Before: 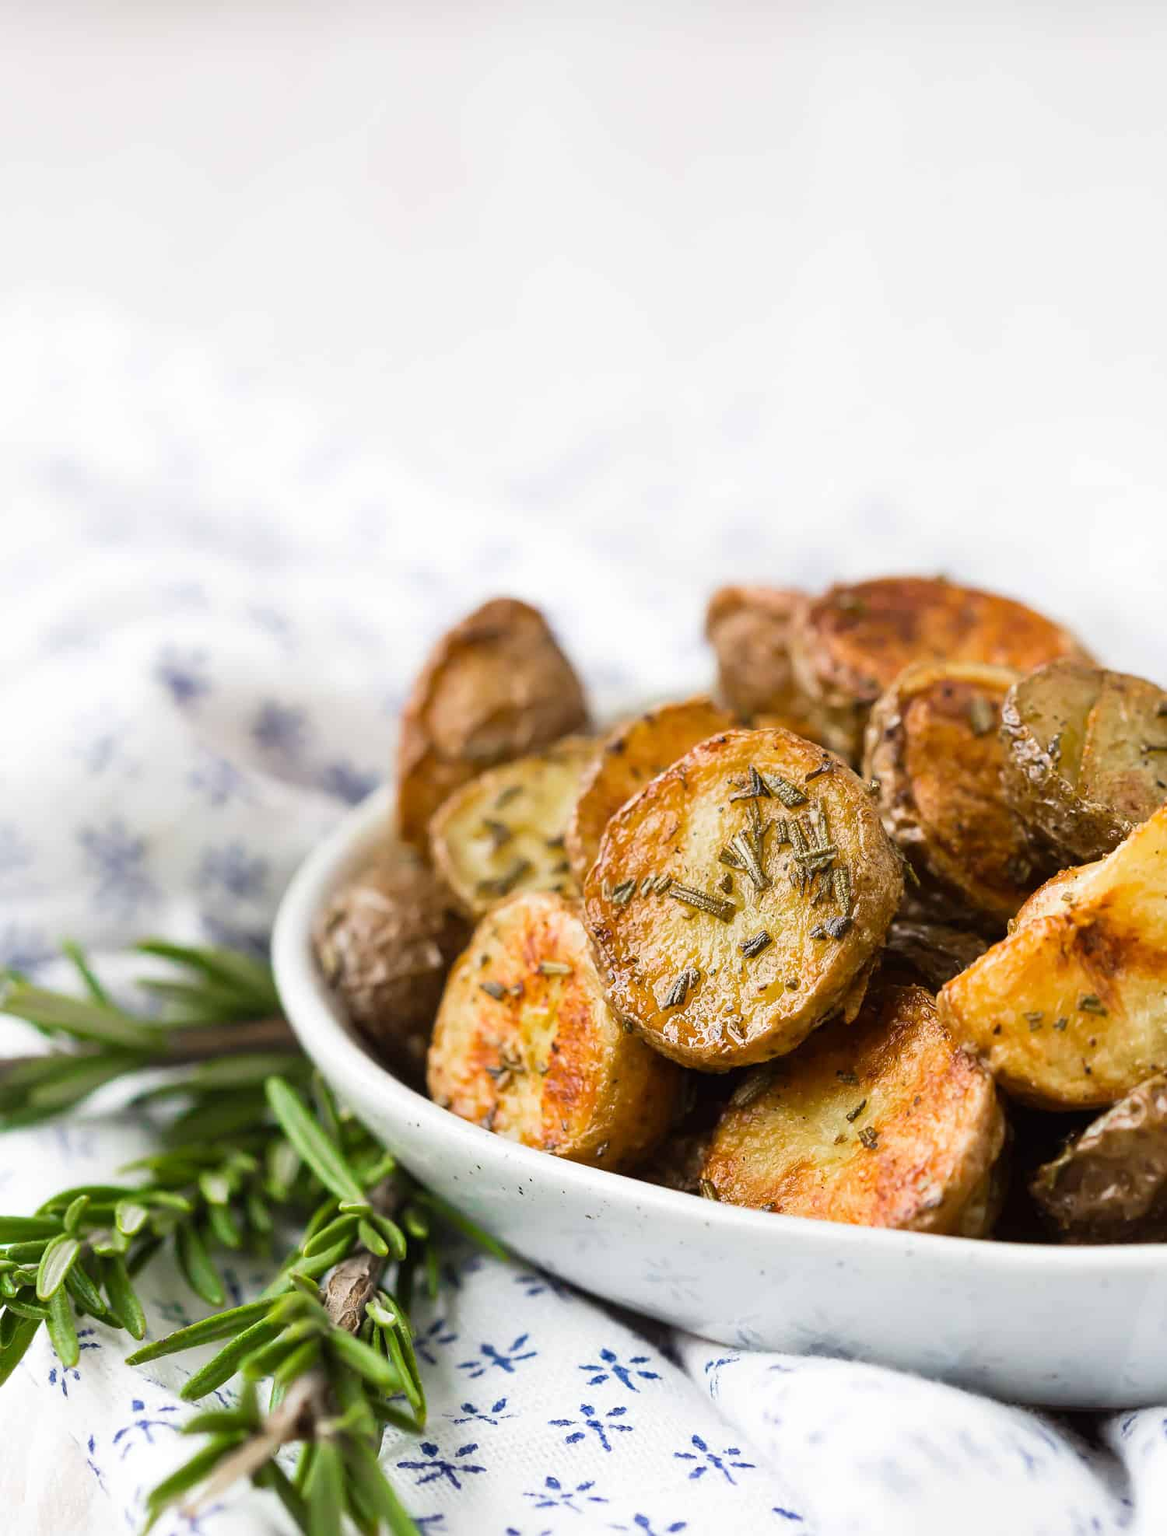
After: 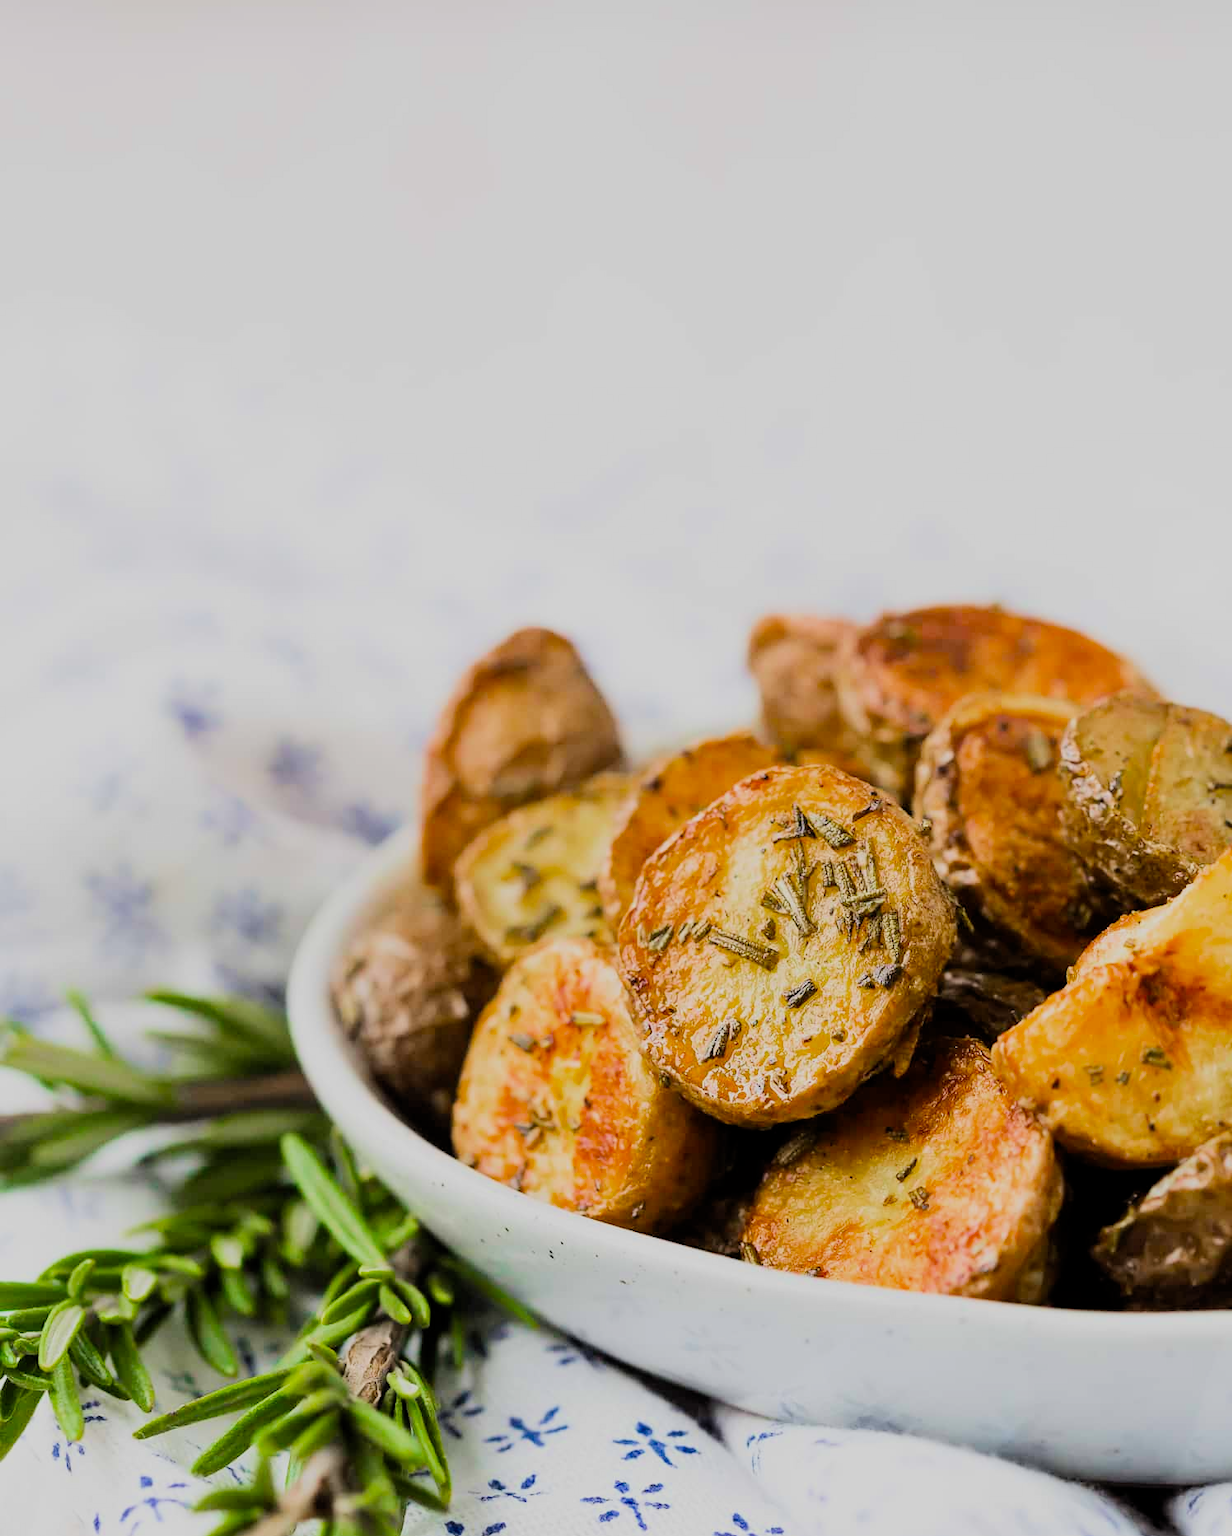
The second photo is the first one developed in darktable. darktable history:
crop: top 0.453%, right 0.254%, bottom 5.074%
tone equalizer: -8 EV -1.11 EV, -7 EV -1.04 EV, -6 EV -0.905 EV, -5 EV -0.617 EV, -3 EV 0.563 EV, -2 EV 0.877 EV, -1 EV 0.988 EV, +0 EV 1.08 EV, edges refinement/feathering 500, mask exposure compensation -1.57 EV, preserve details no
filmic rgb: middle gray luminance 2.59%, black relative exposure -9.96 EV, white relative exposure 7 EV, dynamic range scaling 9.42%, target black luminance 0%, hardness 3.18, latitude 44.3%, contrast 0.675, highlights saturation mix 5.27%, shadows ↔ highlights balance 14.3%, color science v4 (2020), iterations of high-quality reconstruction 0
